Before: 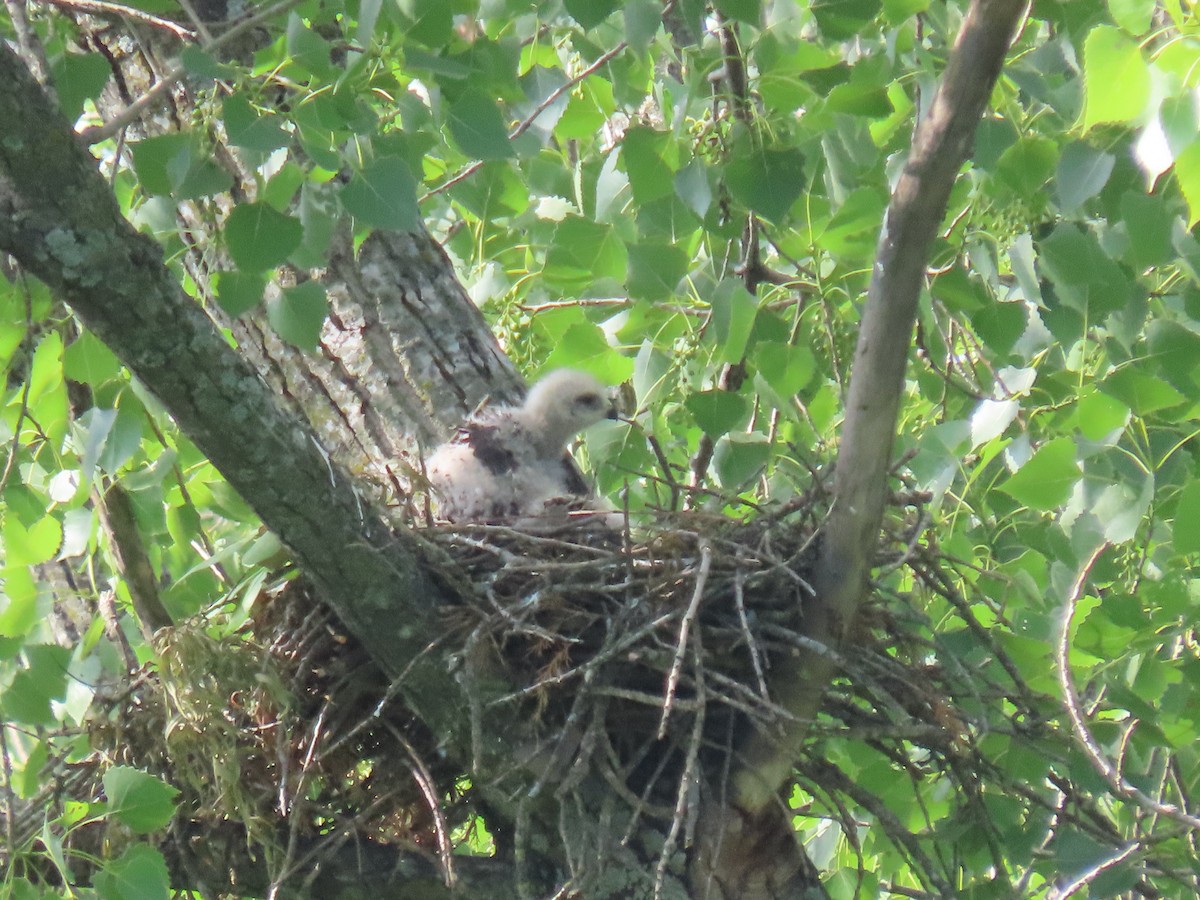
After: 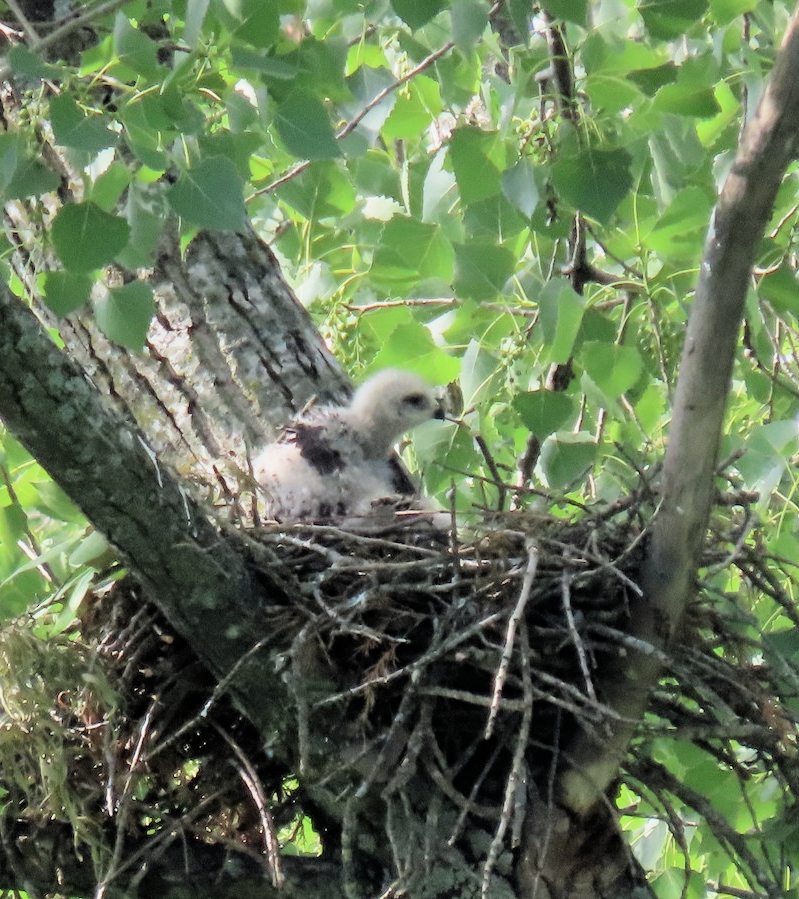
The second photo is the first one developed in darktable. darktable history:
crop and rotate: left 14.483%, right 18.899%
filmic rgb: black relative exposure -3.97 EV, white relative exposure 2.98 EV, hardness 3, contrast 1.399, preserve chrominance max RGB, iterations of high-quality reconstruction 0
